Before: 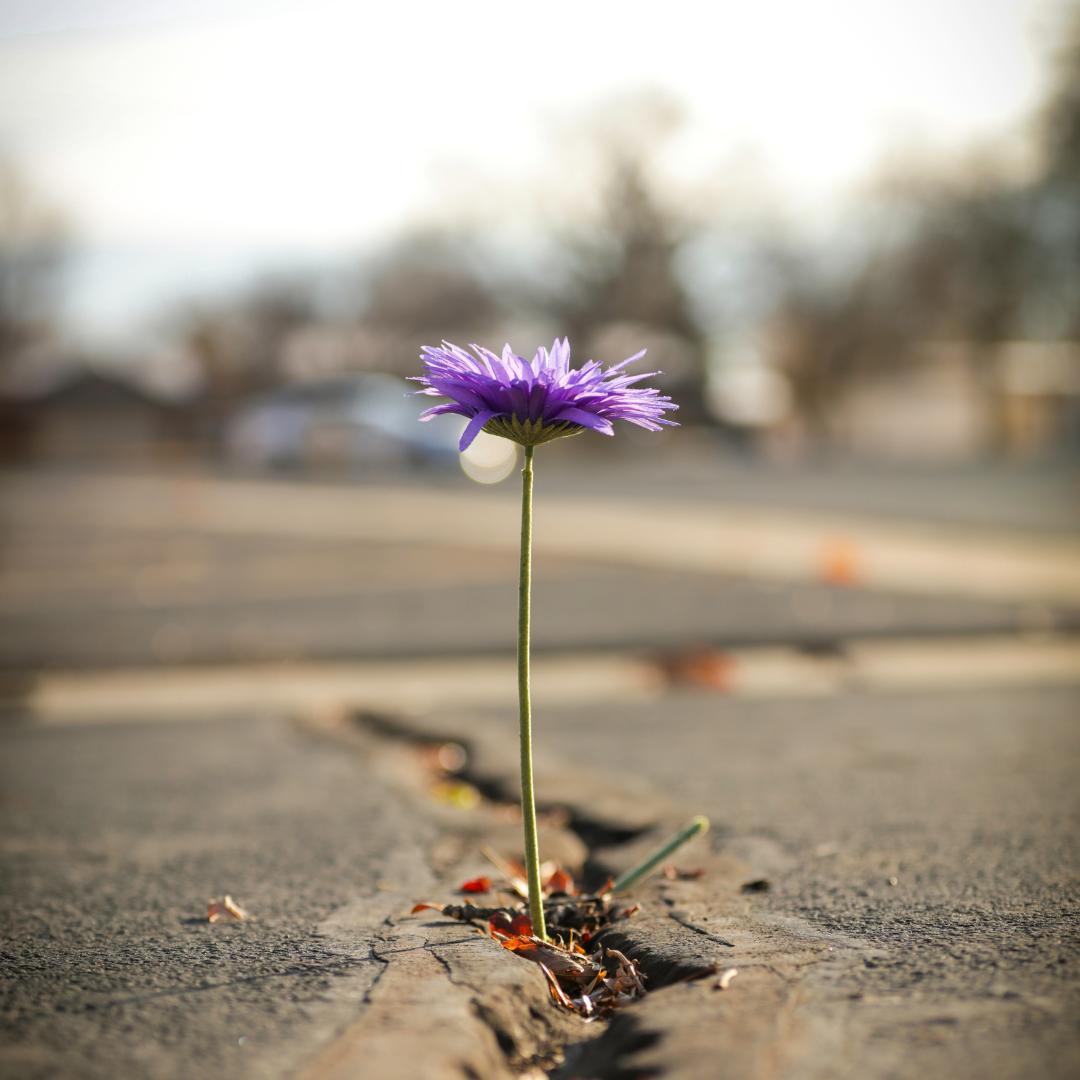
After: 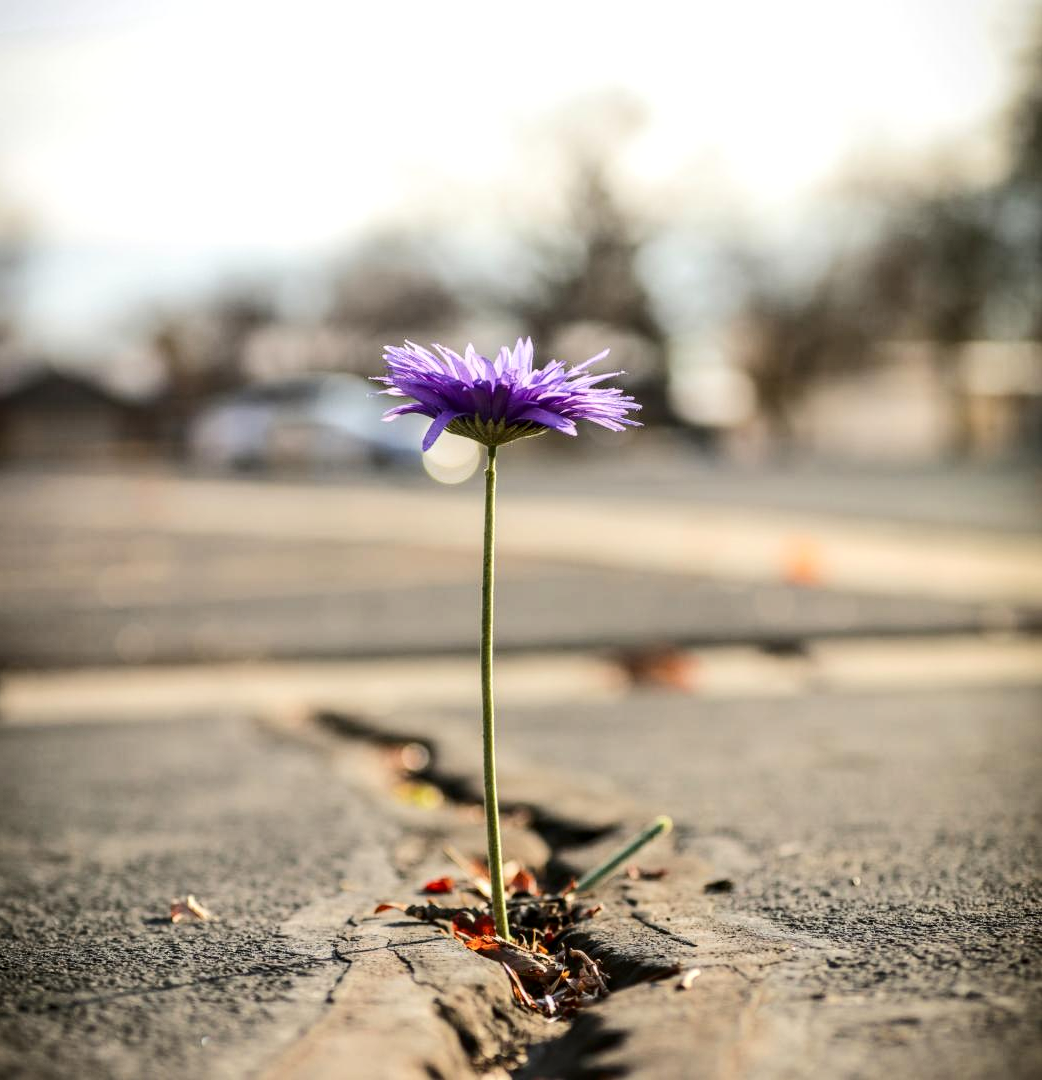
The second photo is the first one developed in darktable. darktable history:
crop and rotate: left 3.49%
local contrast: detail 130%
tone curve: curves: ch0 [(0, 0) (0.003, 0.008) (0.011, 0.011) (0.025, 0.018) (0.044, 0.028) (0.069, 0.039) (0.1, 0.056) (0.136, 0.081) (0.177, 0.118) (0.224, 0.164) (0.277, 0.223) (0.335, 0.3) (0.399, 0.399) (0.468, 0.51) (0.543, 0.618) (0.623, 0.71) (0.709, 0.79) (0.801, 0.865) (0.898, 0.93) (1, 1)], color space Lab, independent channels, preserve colors none
